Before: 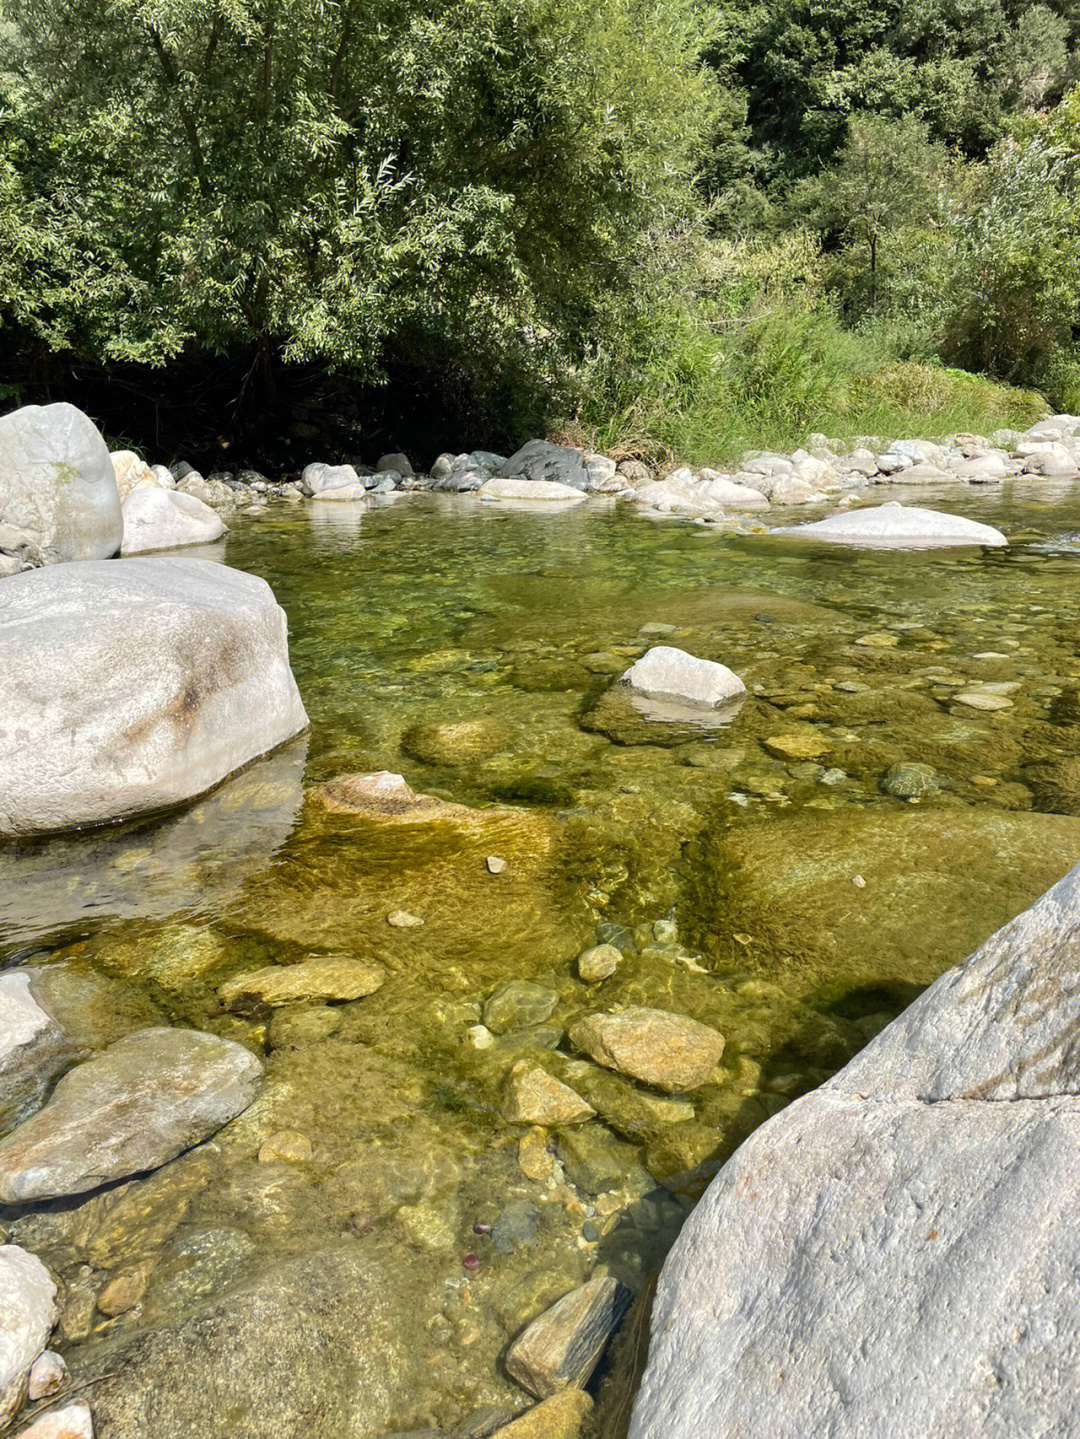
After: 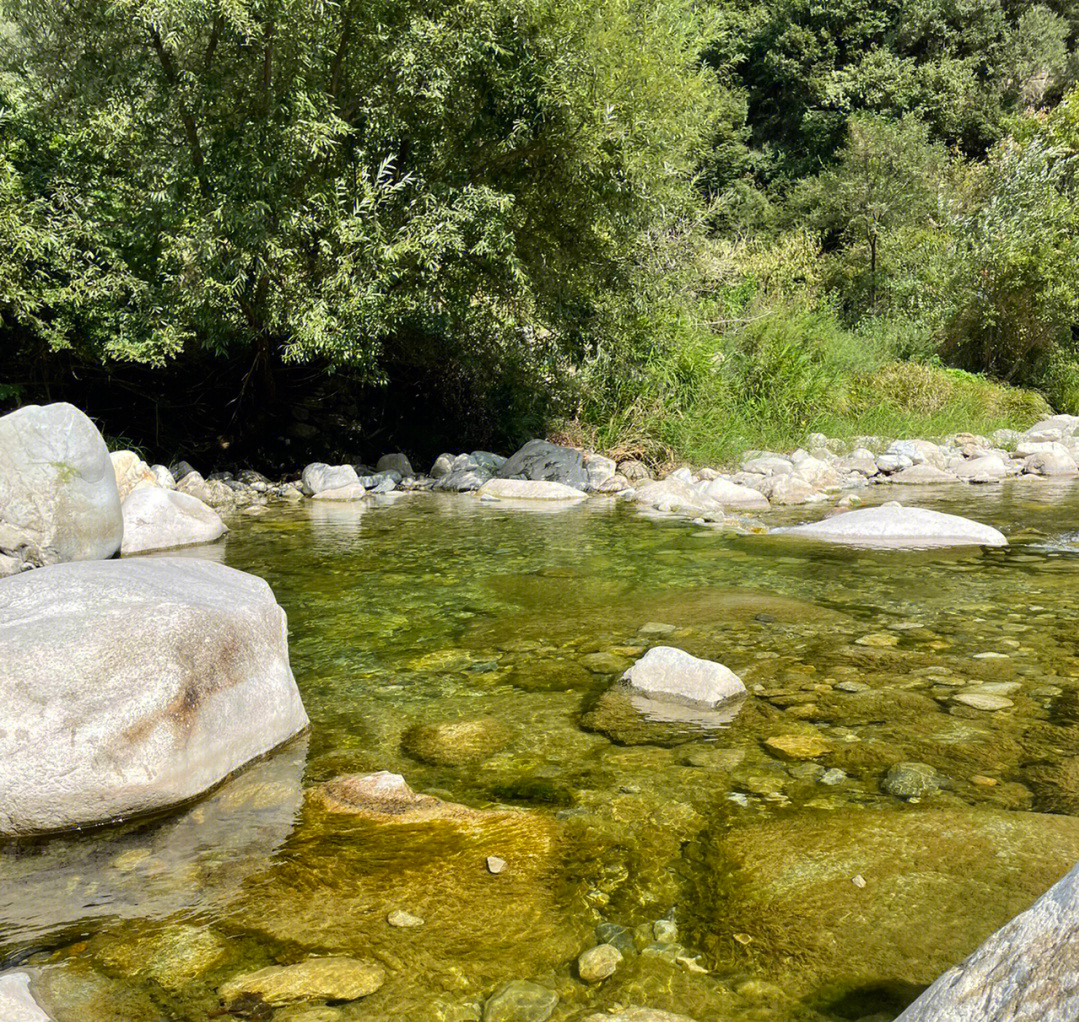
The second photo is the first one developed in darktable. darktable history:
contrast brightness saturation: saturation 0.132
crop: right 0%, bottom 28.923%
